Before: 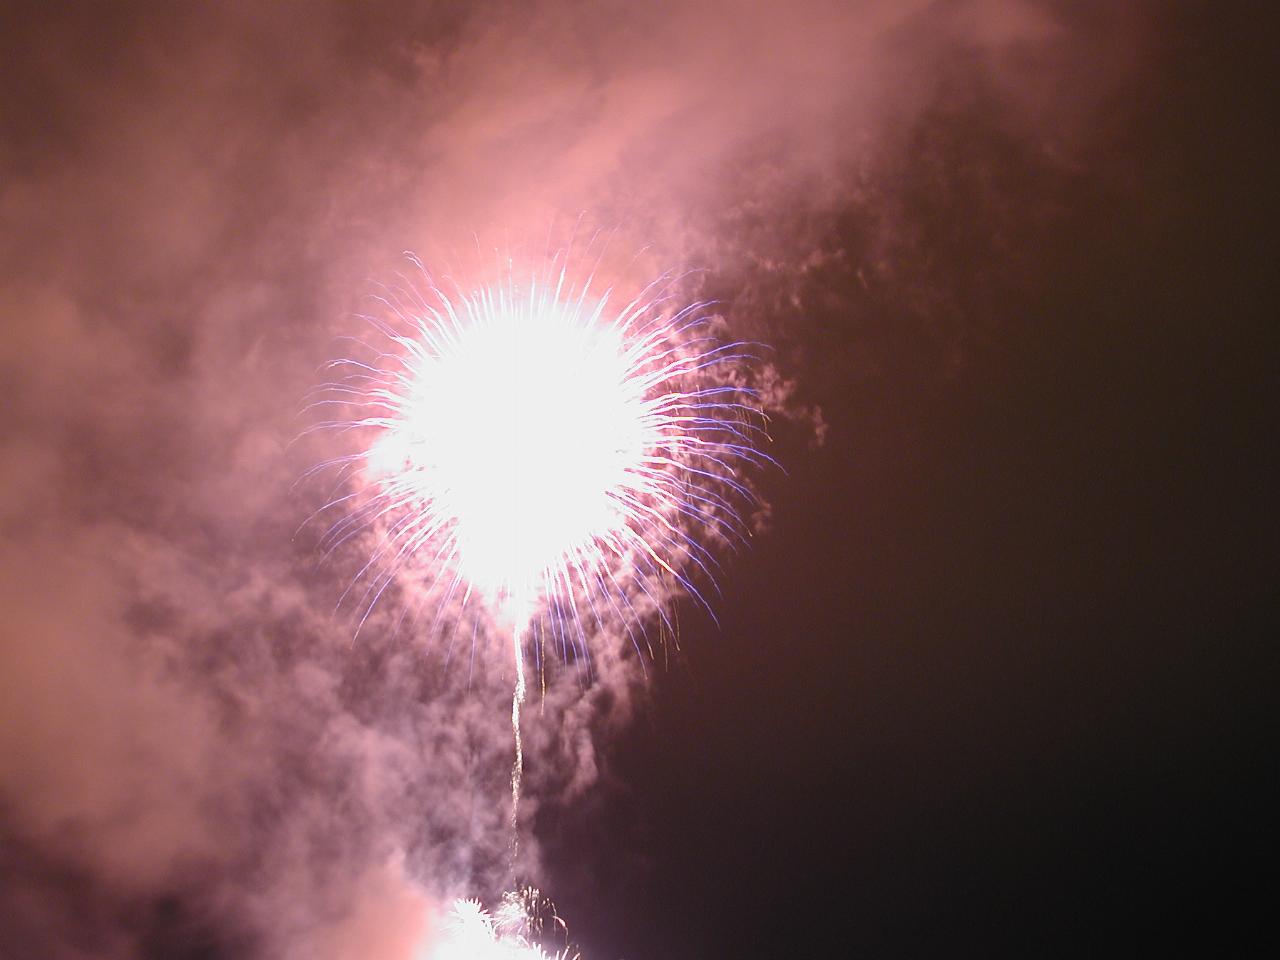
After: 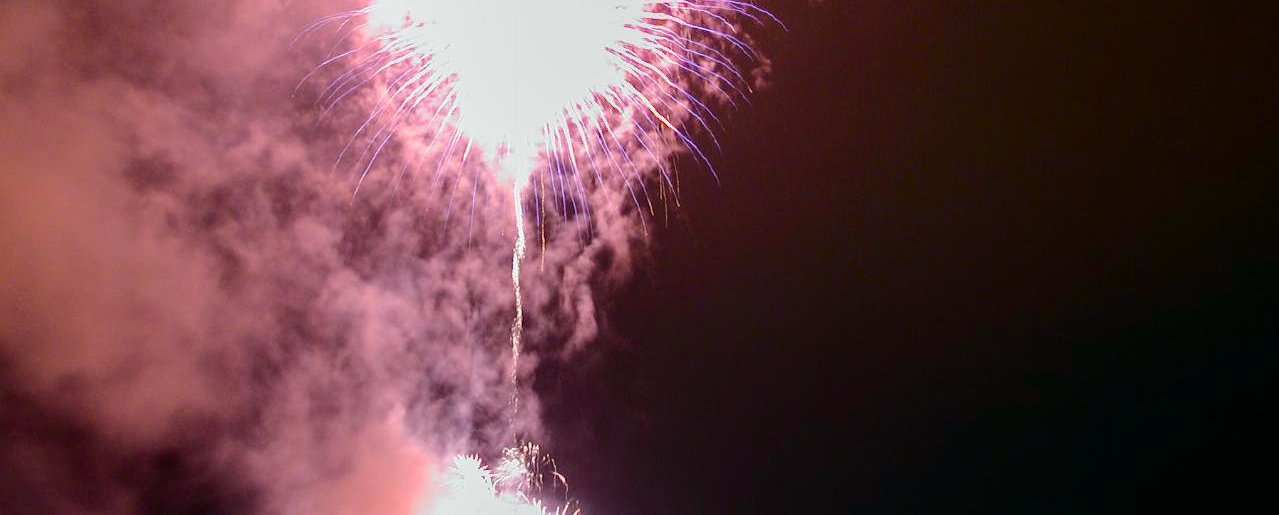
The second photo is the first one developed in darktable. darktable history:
tone curve: curves: ch0 [(0, 0) (0.181, 0.087) (0.498, 0.485) (0.78, 0.742) (0.993, 0.954)]; ch1 [(0, 0) (0.311, 0.149) (0.395, 0.349) (0.488, 0.477) (0.612, 0.641) (1, 1)]; ch2 [(0, 0) (0.5, 0.5) (0.638, 0.667) (1, 1)], color space Lab, independent channels, preserve colors none
crop and rotate: top 46.274%, right 0.02%
local contrast: on, module defaults
exposure: compensate highlight preservation false
